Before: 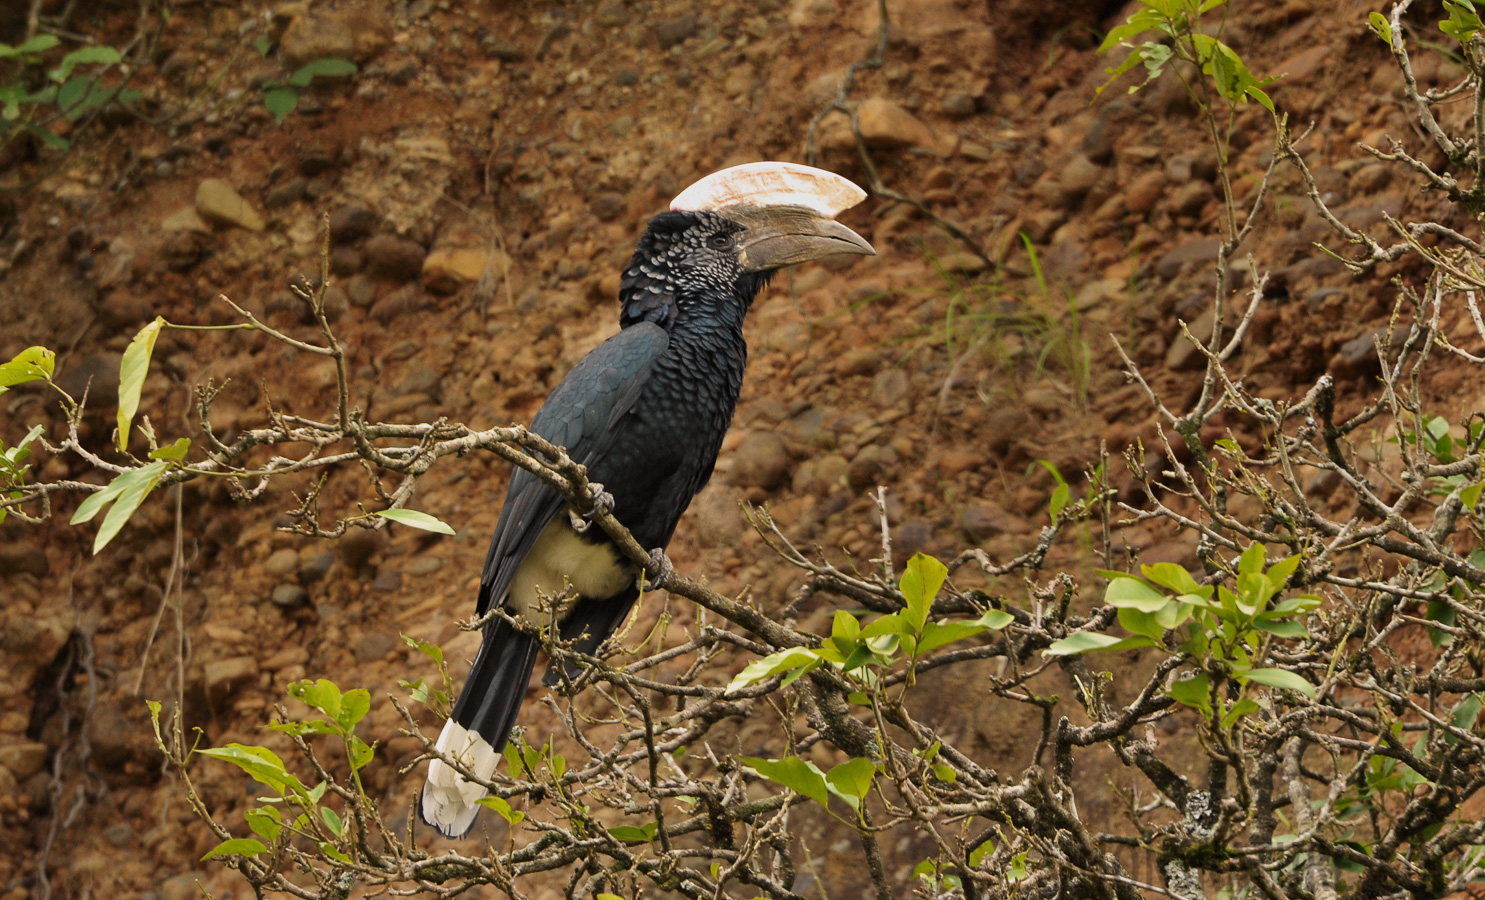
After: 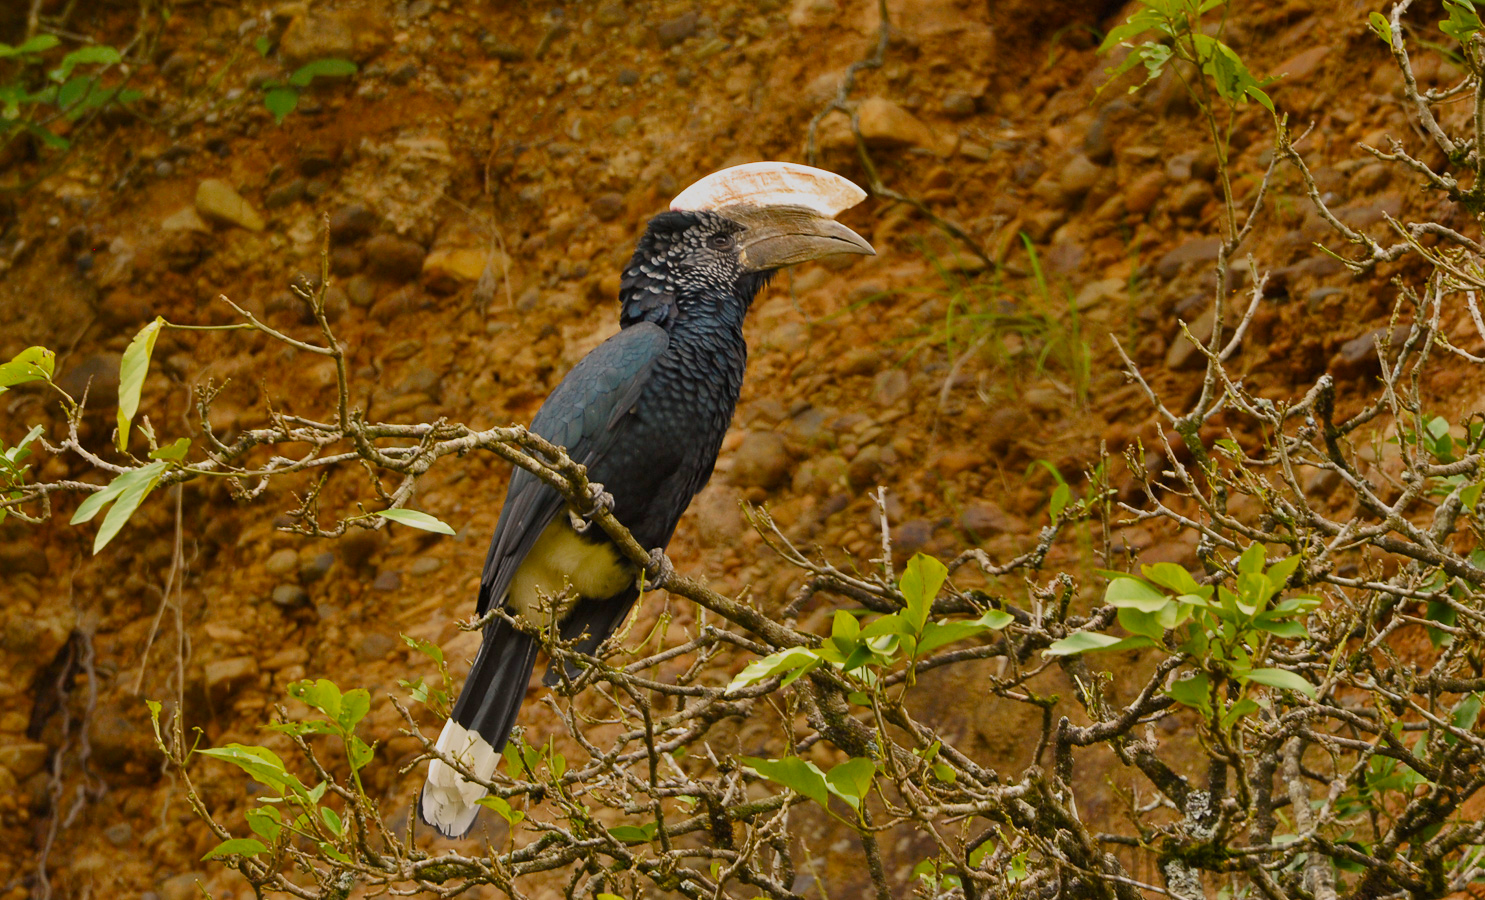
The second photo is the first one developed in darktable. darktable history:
color balance rgb: perceptual saturation grading › global saturation 20%, perceptual saturation grading › highlights -13.966%, perceptual saturation grading › shadows 49.926%, contrast -10.266%
